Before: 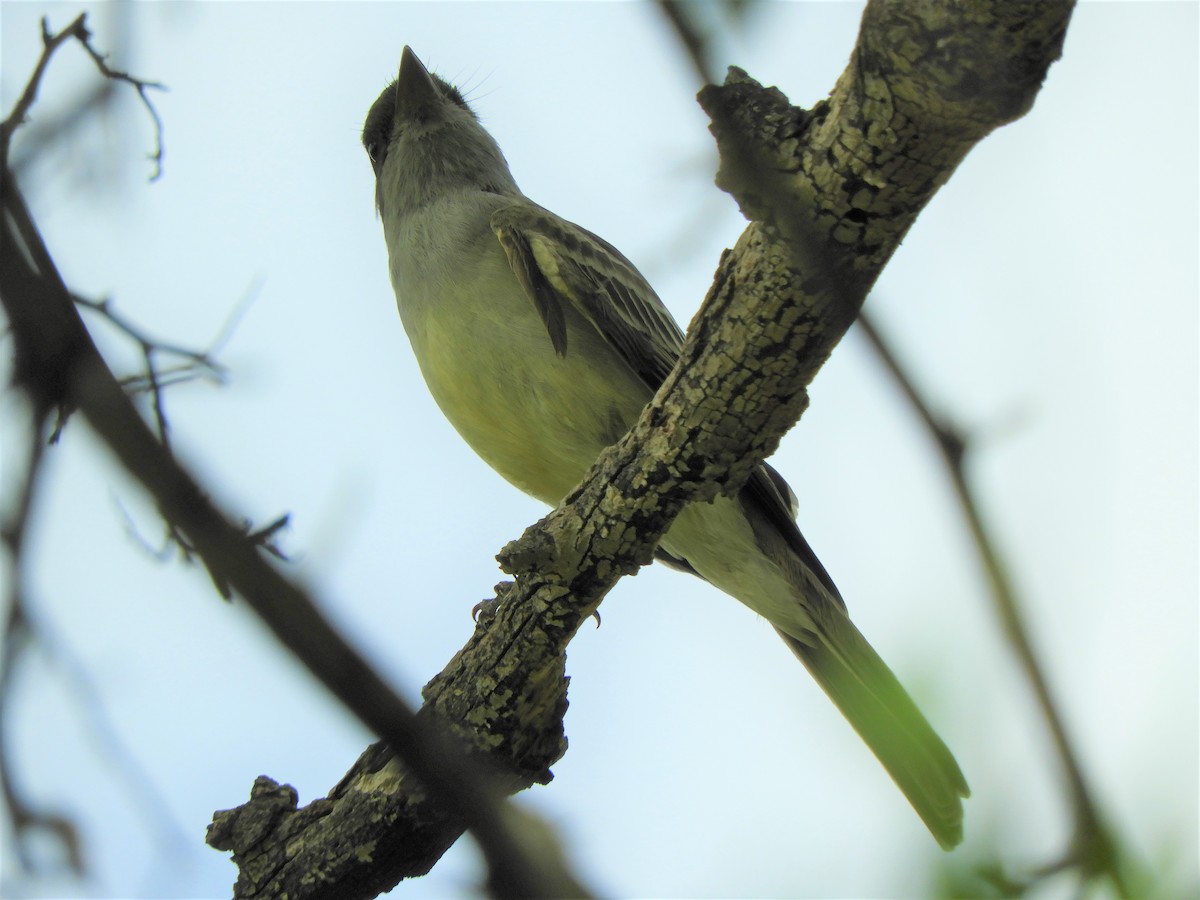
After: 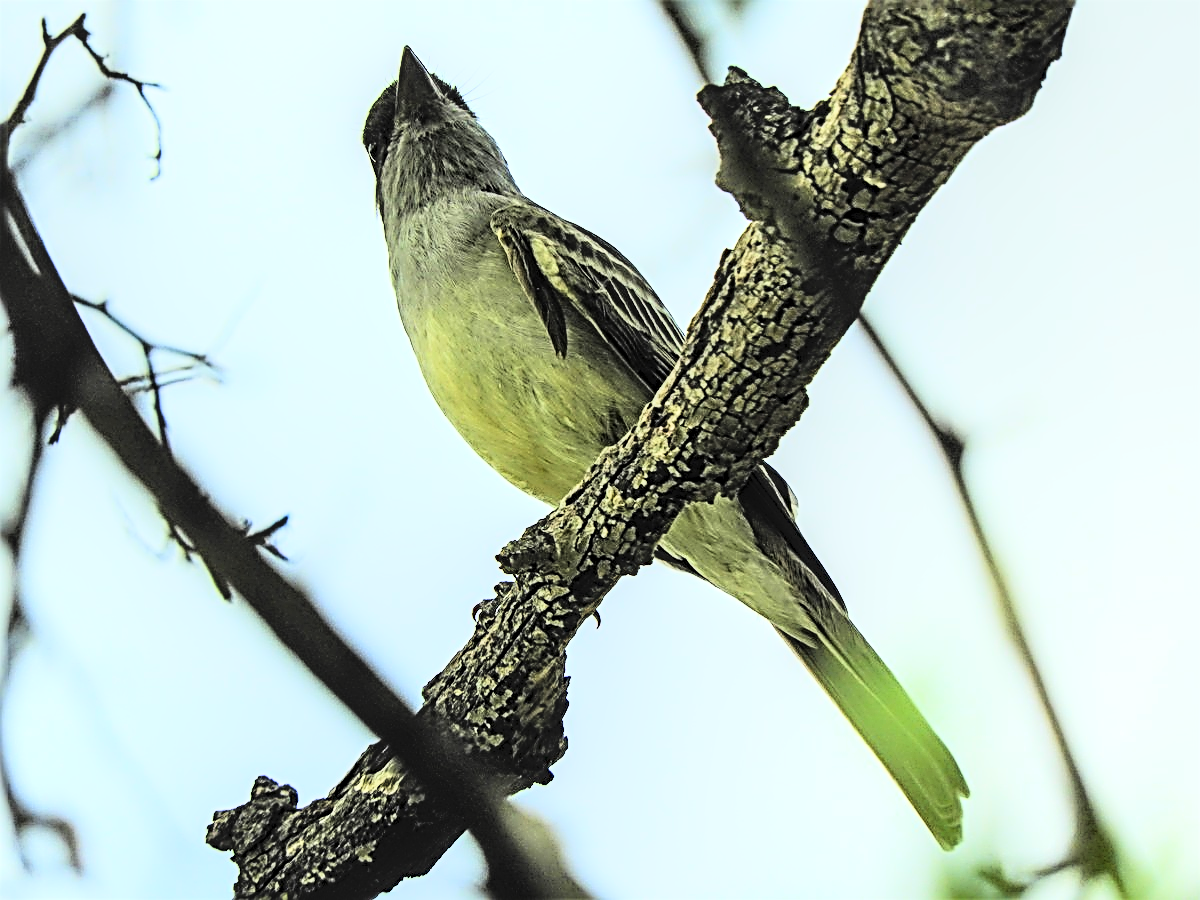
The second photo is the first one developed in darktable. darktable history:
local contrast: on, module defaults
rgb curve: curves: ch0 [(0, 0) (0.21, 0.15) (0.24, 0.21) (0.5, 0.75) (0.75, 0.96) (0.89, 0.99) (1, 1)]; ch1 [(0, 0.02) (0.21, 0.13) (0.25, 0.2) (0.5, 0.67) (0.75, 0.9) (0.89, 0.97) (1, 1)]; ch2 [(0, 0.02) (0.21, 0.13) (0.25, 0.2) (0.5, 0.67) (0.75, 0.9) (0.89, 0.97) (1, 1)], compensate middle gray true
sharpen: radius 3.158, amount 1.731
